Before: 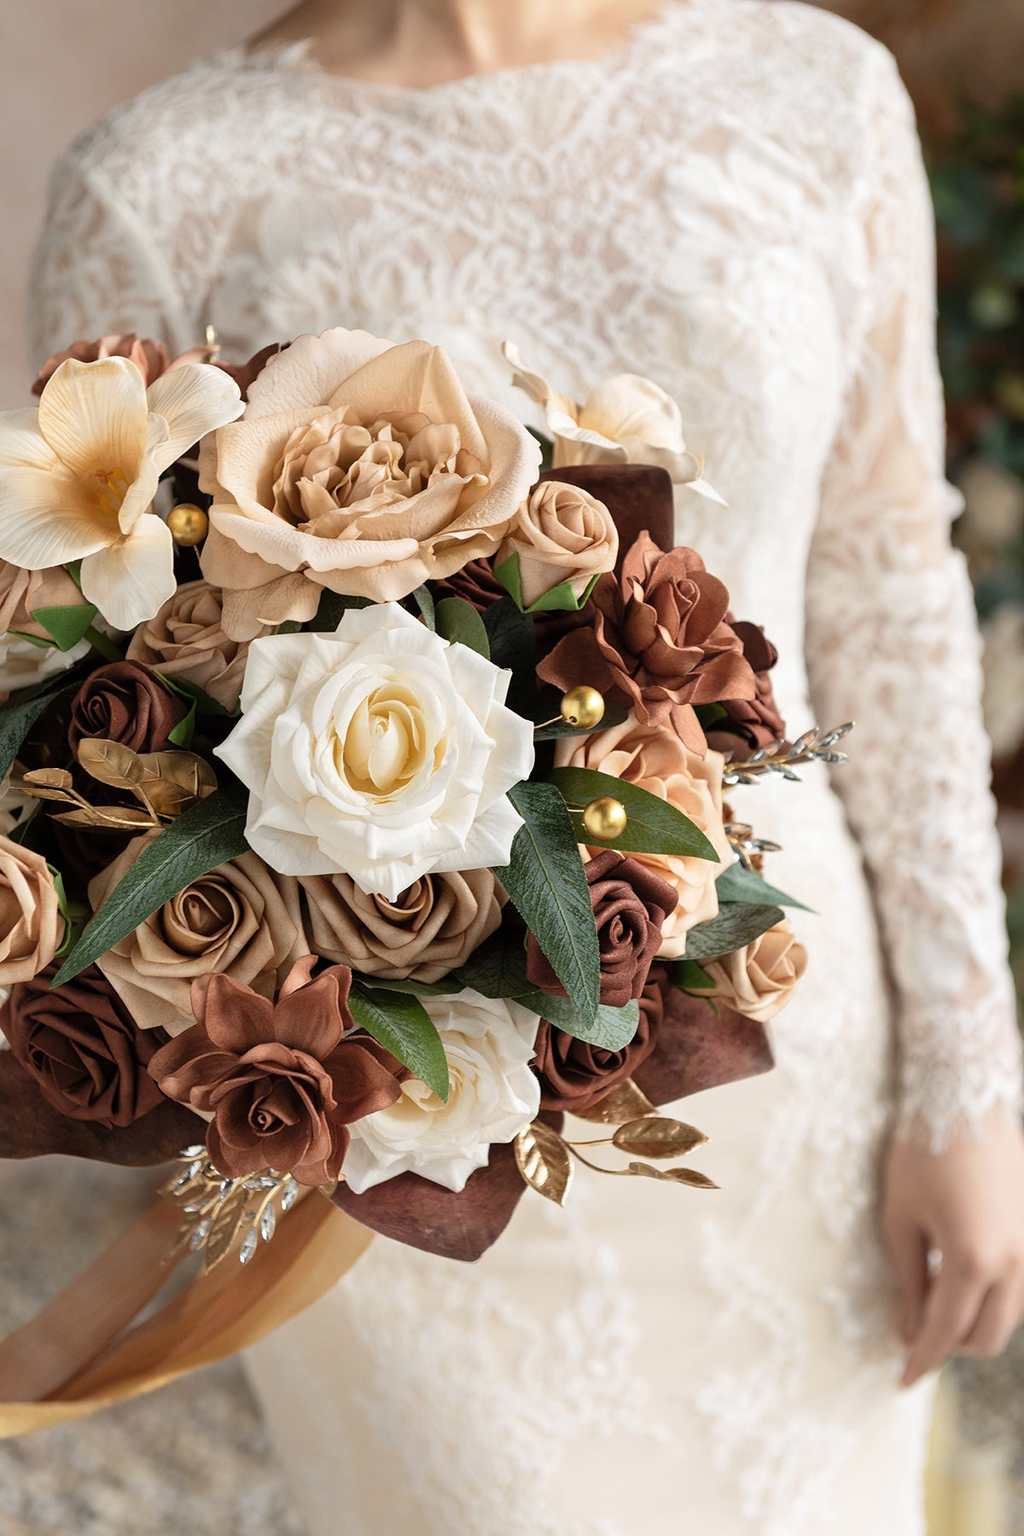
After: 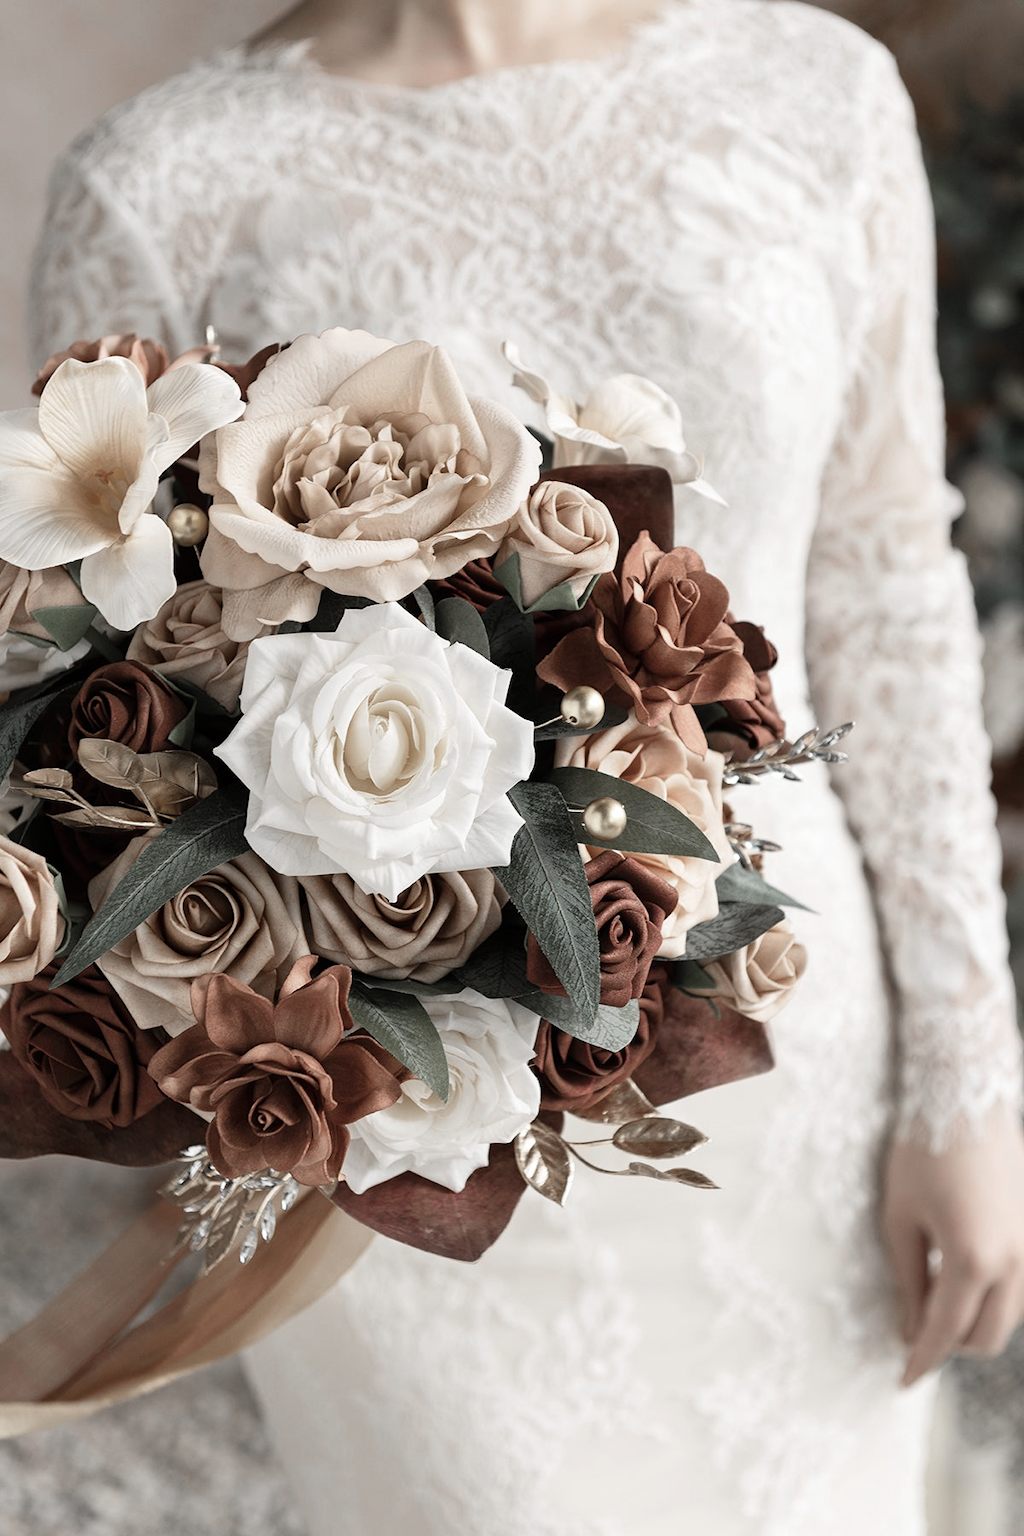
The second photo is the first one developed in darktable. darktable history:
contrast brightness saturation: contrast 0.1, saturation -0.36
color zones: curves: ch1 [(0, 0.708) (0.088, 0.648) (0.245, 0.187) (0.429, 0.326) (0.571, 0.498) (0.714, 0.5) (0.857, 0.5) (1, 0.708)]
